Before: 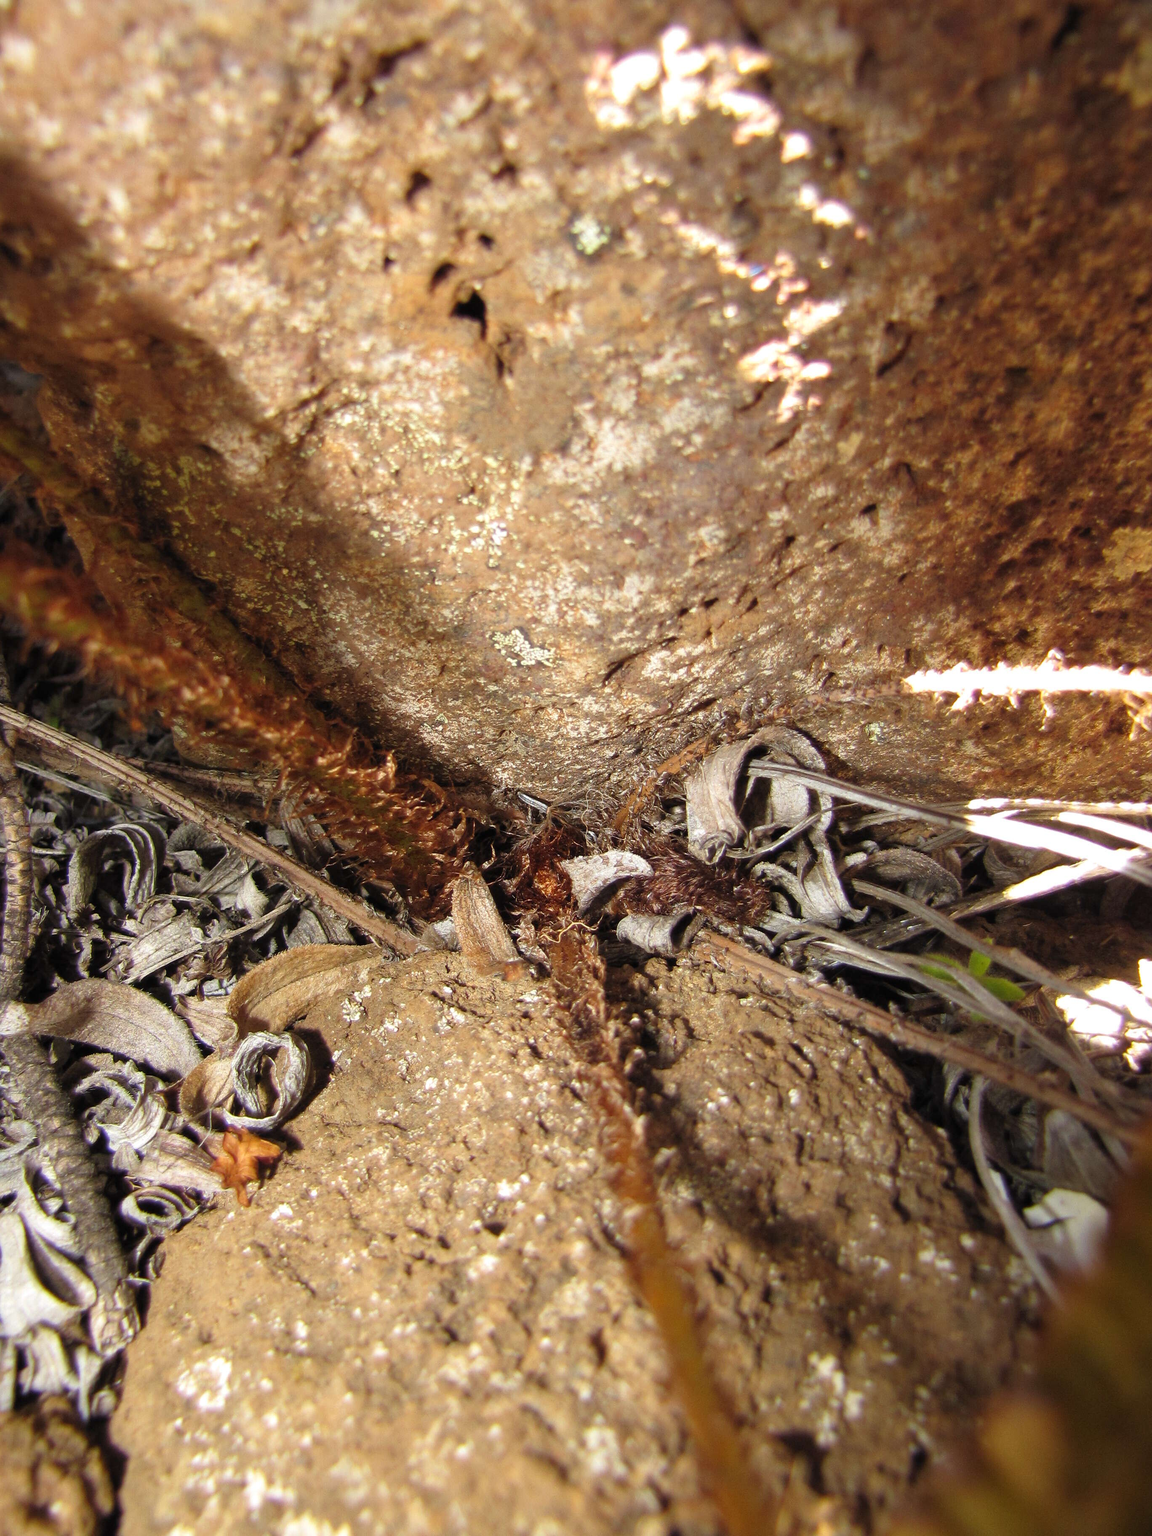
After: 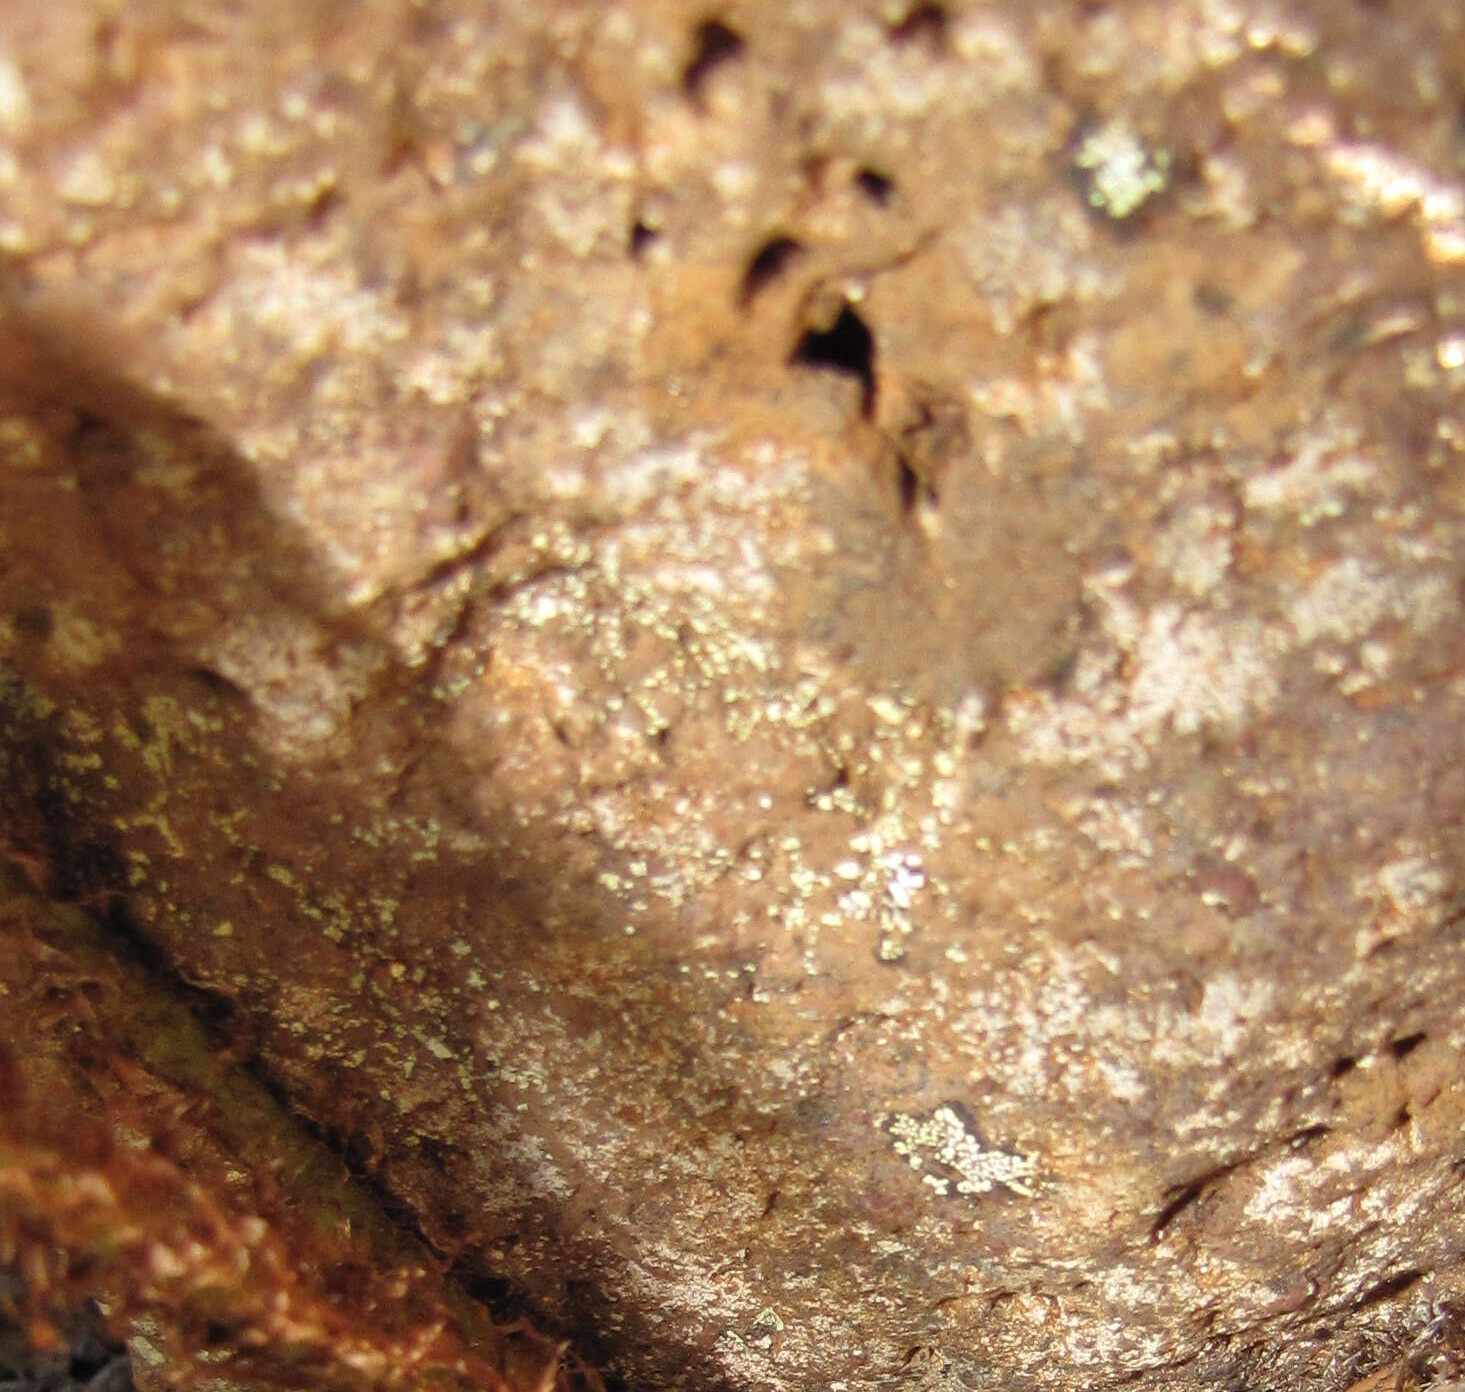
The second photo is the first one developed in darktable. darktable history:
shadows and highlights: shadows 32.34, highlights -33.07, soften with gaussian
crop: left 10.255%, top 10.609%, right 36.184%, bottom 51.222%
